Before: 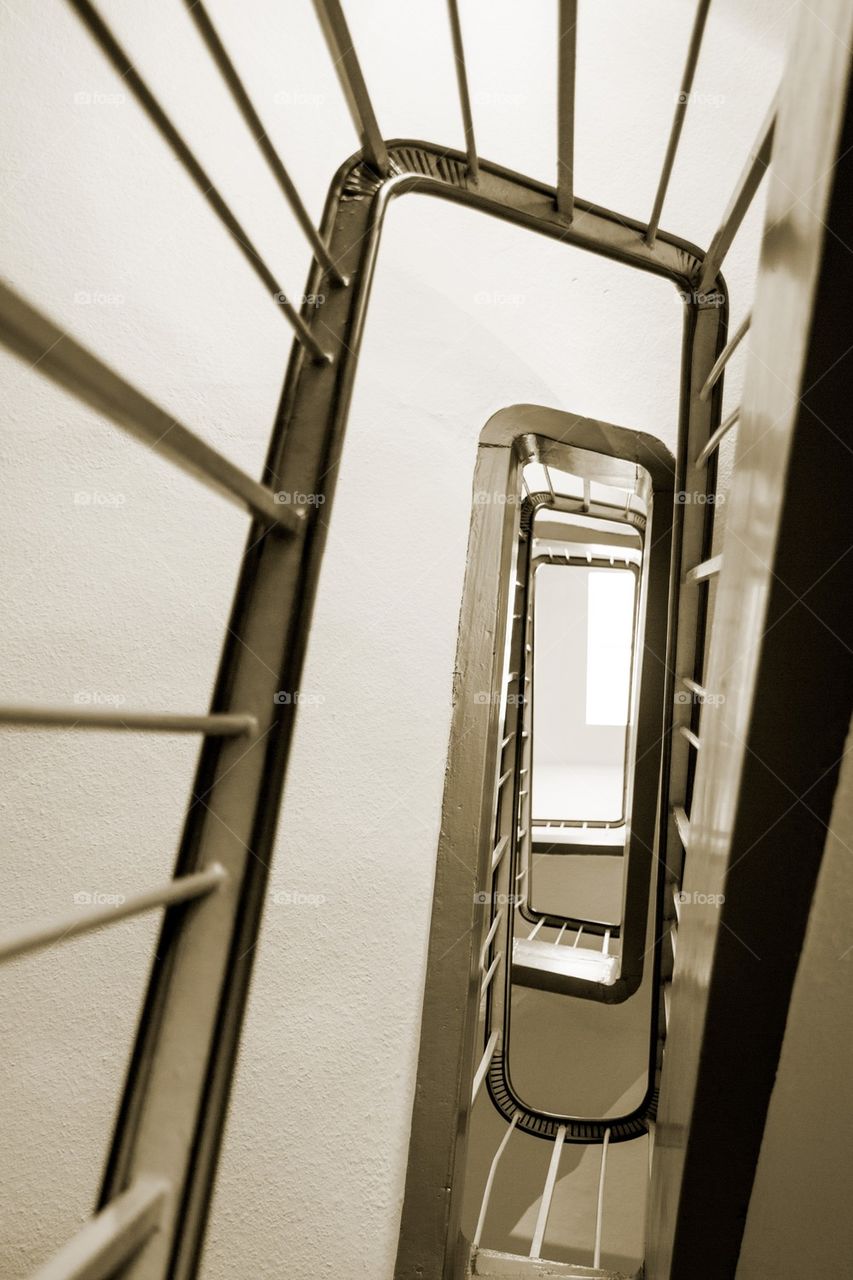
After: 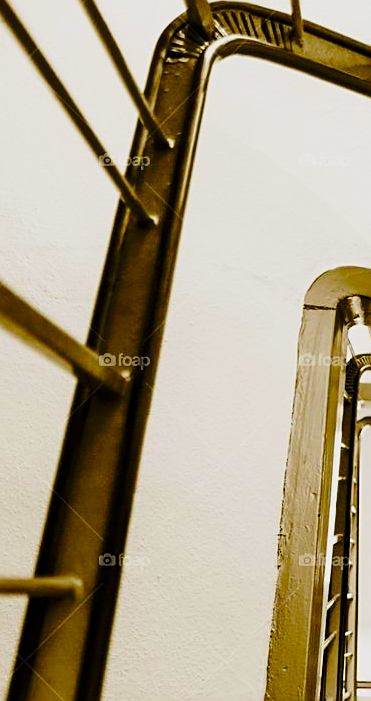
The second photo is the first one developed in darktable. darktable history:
sharpen: on, module defaults
exposure: exposure -0.909 EV, compensate highlight preservation false
color correction: highlights b* -0.029, saturation 1.85
base curve: curves: ch0 [(0, 0) (0.04, 0.03) (0.133, 0.232) (0.448, 0.748) (0.843, 0.968) (1, 1)], preserve colors none
crop: left 20.545%, top 10.855%, right 35.919%, bottom 34.336%
tone equalizer: on, module defaults
